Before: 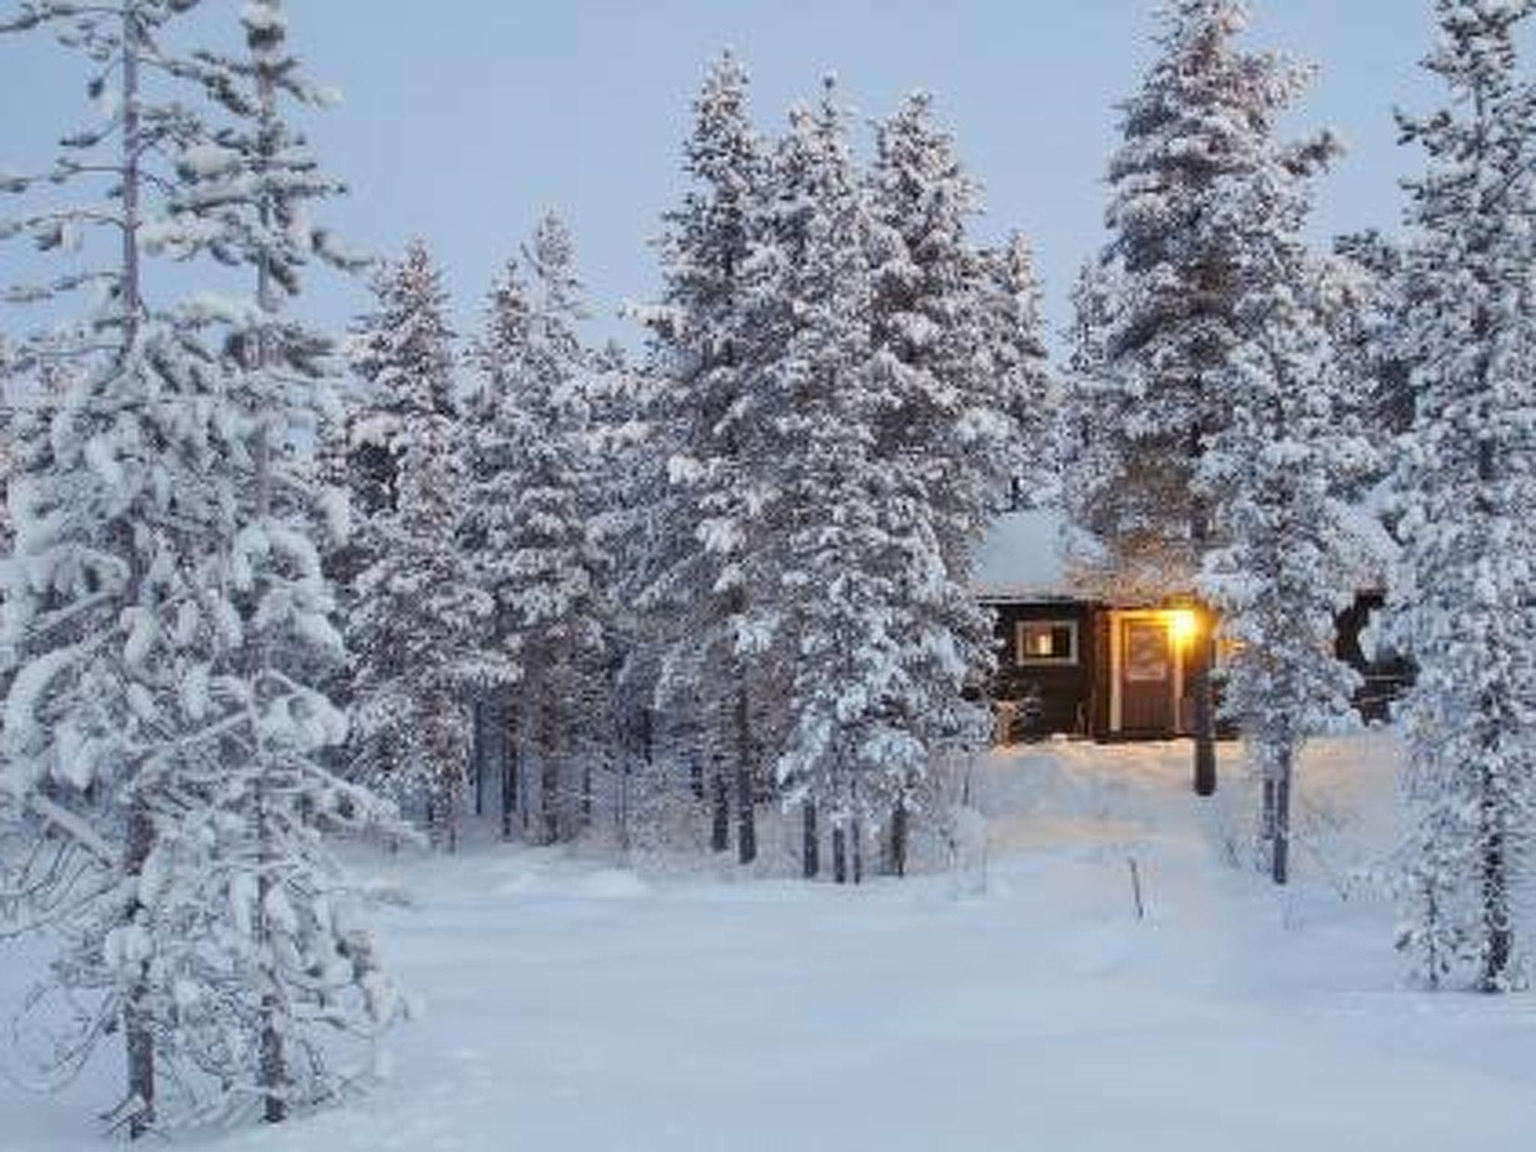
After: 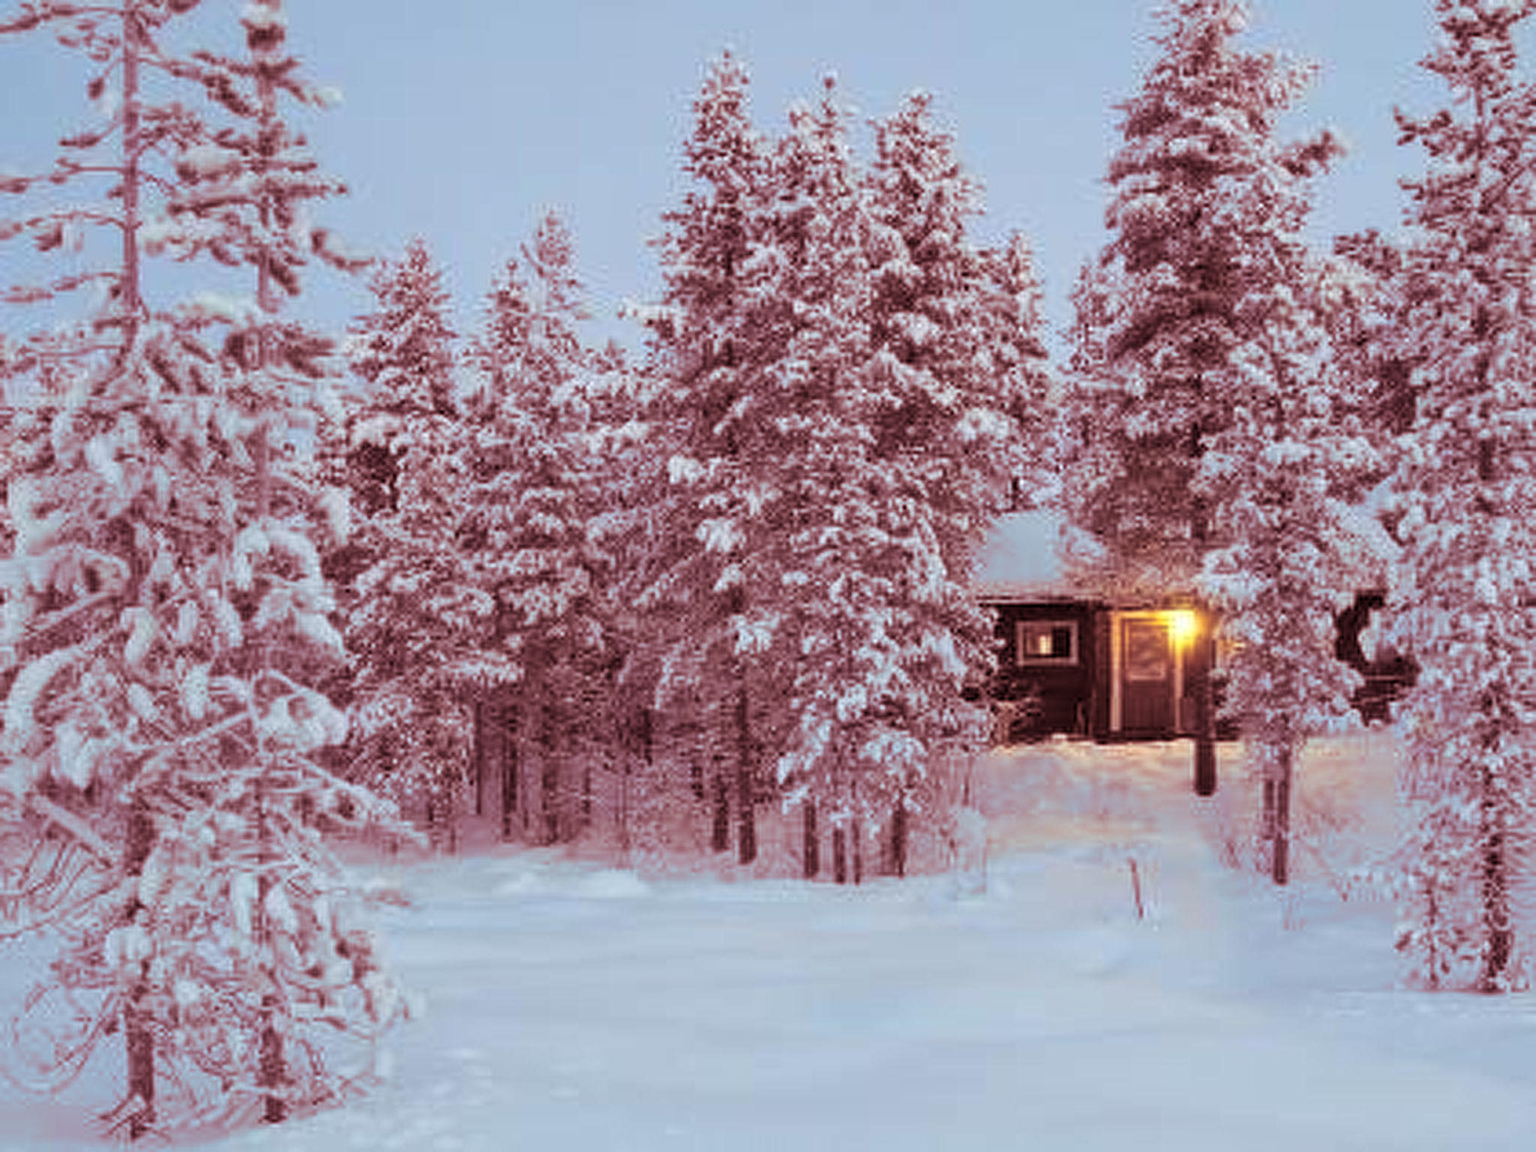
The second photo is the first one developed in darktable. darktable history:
local contrast: highlights 100%, shadows 100%, detail 120%, midtone range 0.2
split-toning: highlights › saturation 0, balance -61.83
